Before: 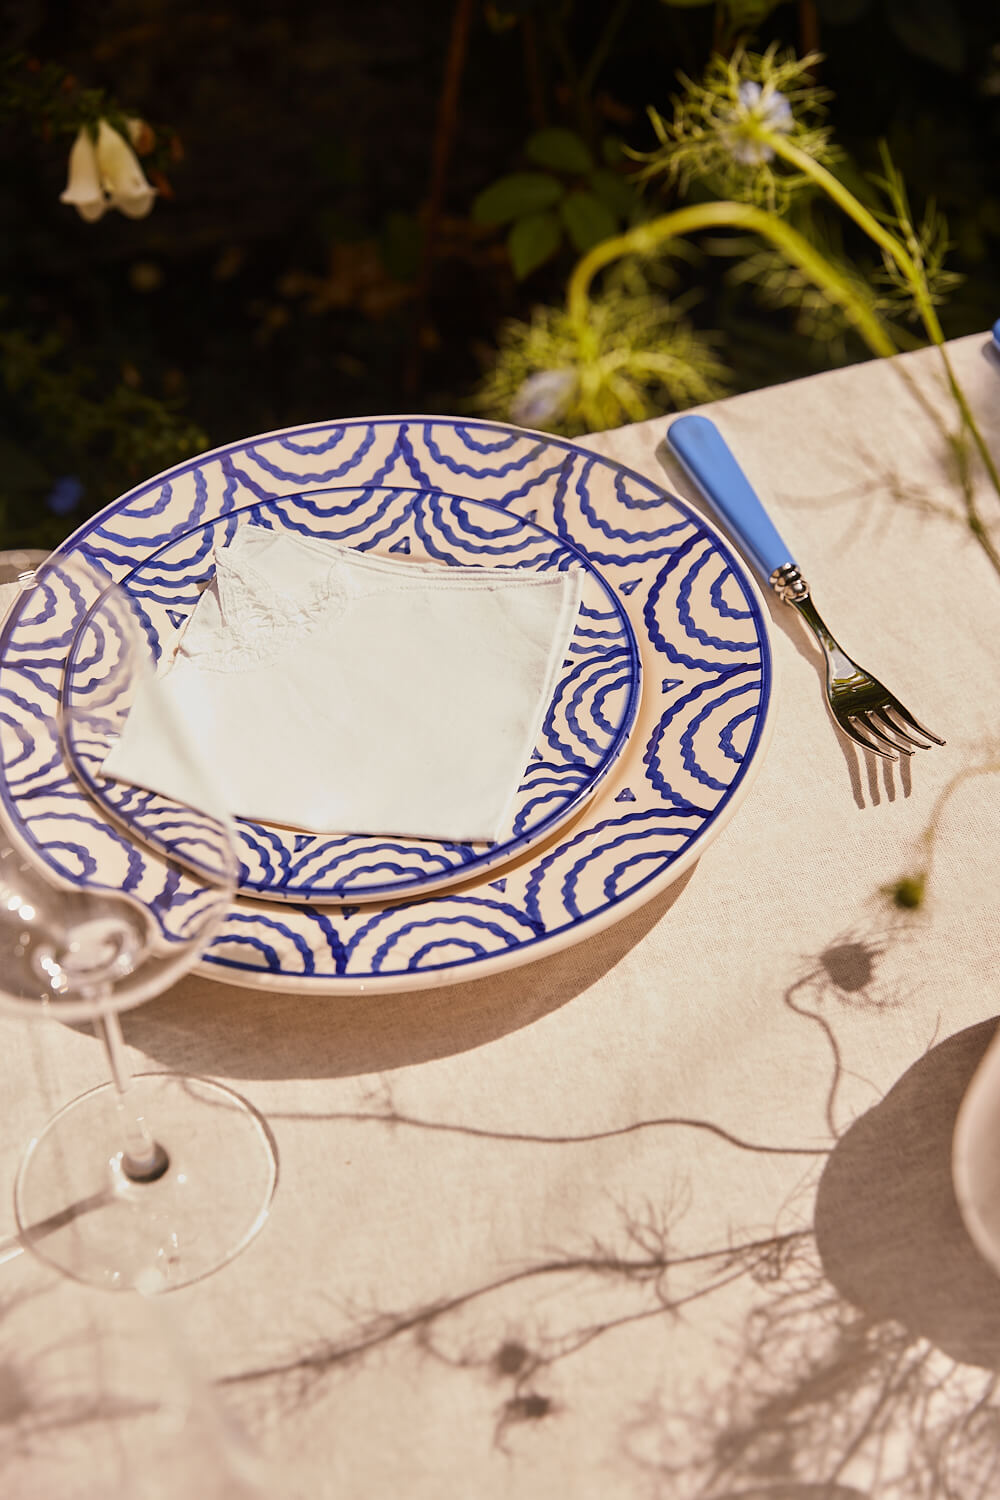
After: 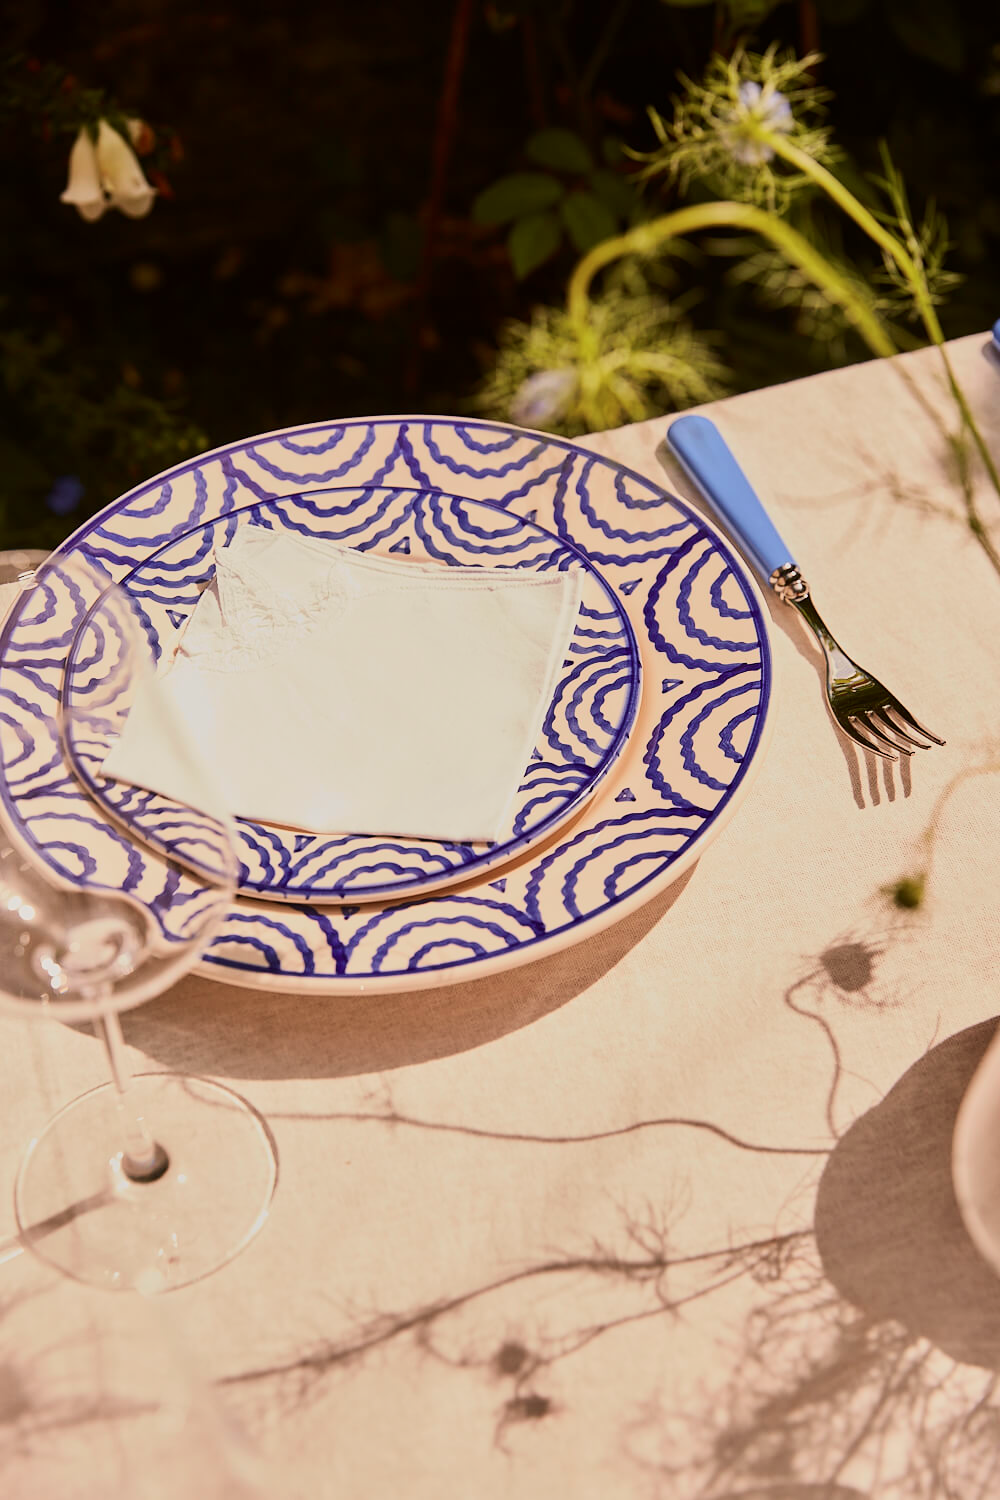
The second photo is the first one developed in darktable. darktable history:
tone curve: curves: ch0 [(0, 0) (0.091, 0.074) (0.184, 0.168) (0.491, 0.519) (0.748, 0.765) (1, 0.919)]; ch1 [(0, 0) (0.179, 0.173) (0.322, 0.32) (0.424, 0.424) (0.502, 0.504) (0.56, 0.578) (0.631, 0.667) (0.777, 0.806) (1, 1)]; ch2 [(0, 0) (0.434, 0.447) (0.483, 0.487) (0.547, 0.564) (0.676, 0.673) (1, 1)], color space Lab, independent channels, preserve colors none
